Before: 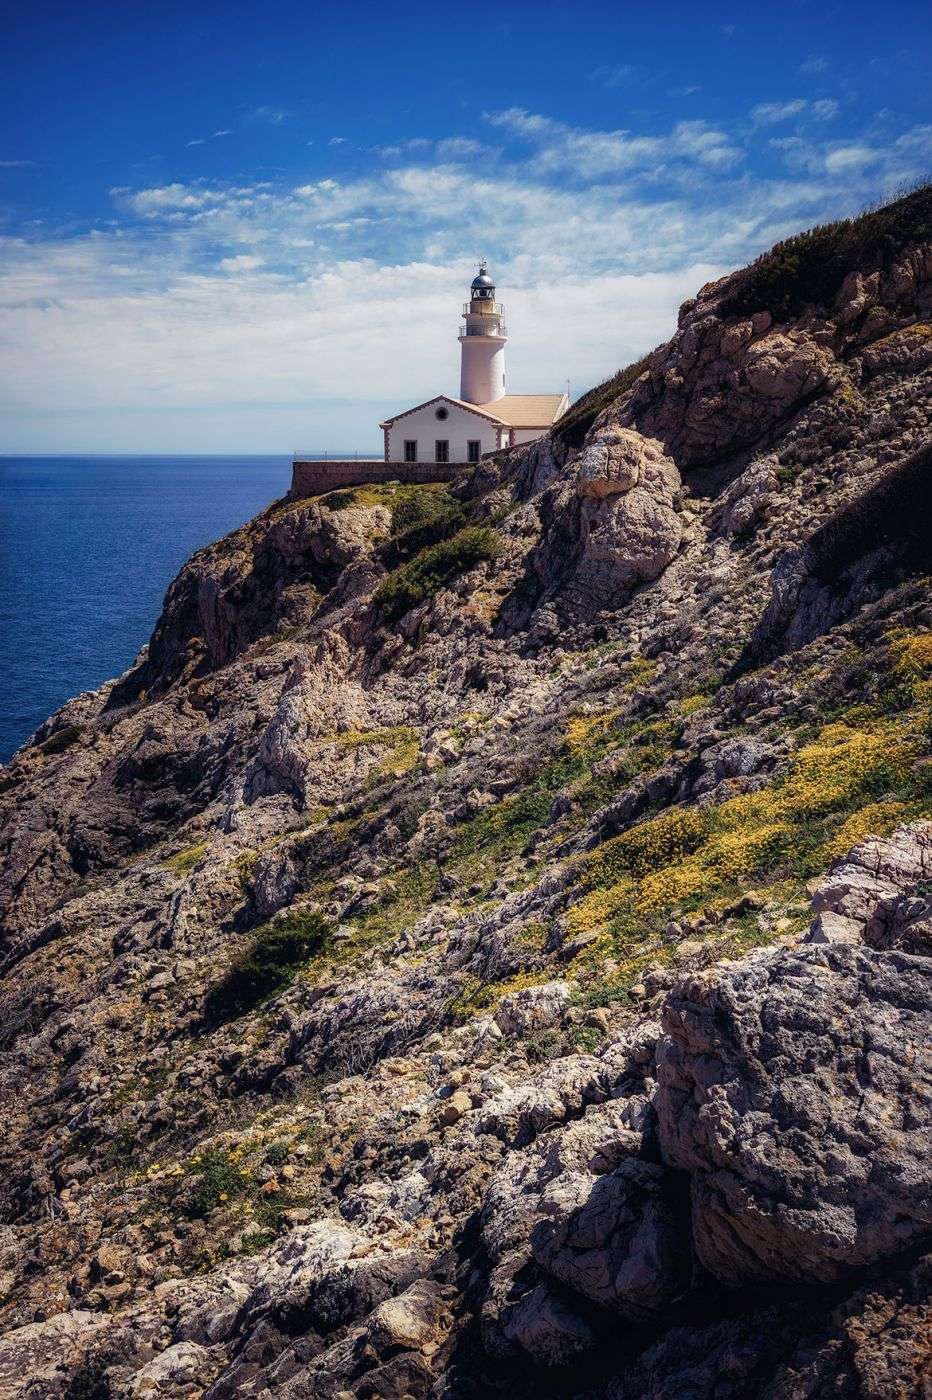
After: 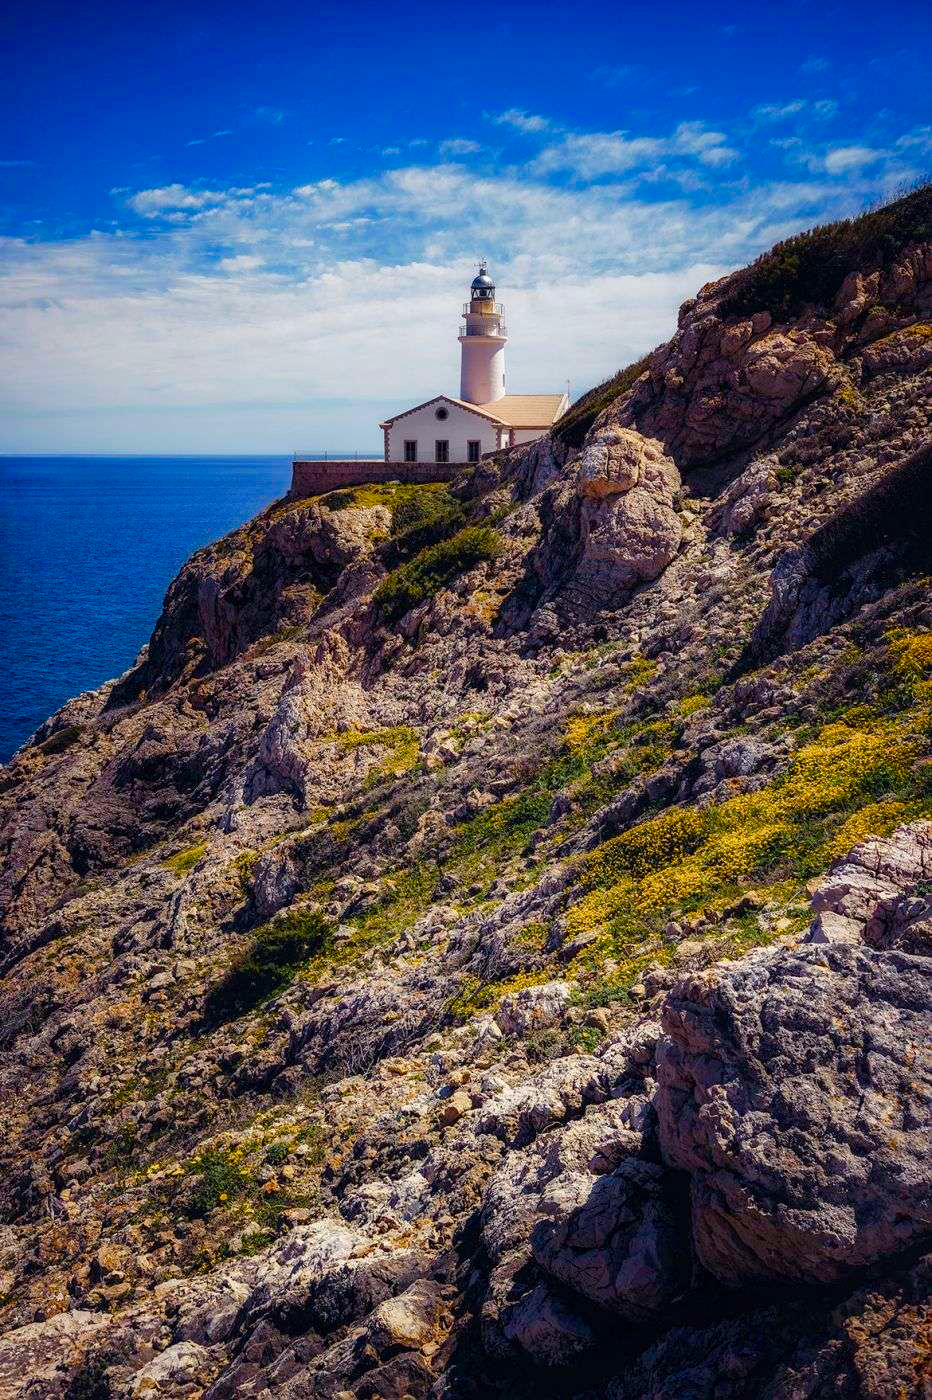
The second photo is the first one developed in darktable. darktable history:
color balance rgb: perceptual saturation grading › global saturation 40.37%, perceptual saturation grading › highlights -24.718%, perceptual saturation grading › mid-tones 34.787%, perceptual saturation grading › shadows 34.58%, global vibrance 9.557%
